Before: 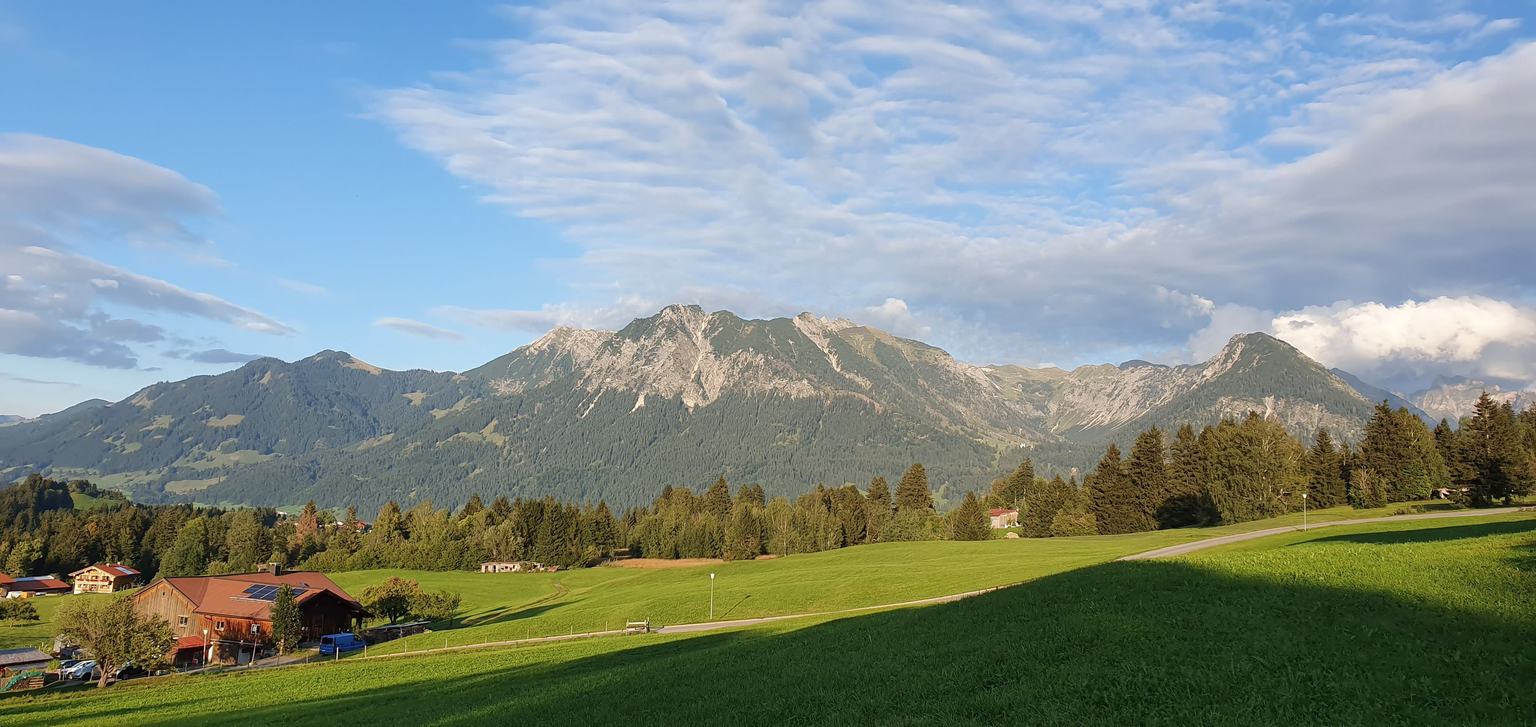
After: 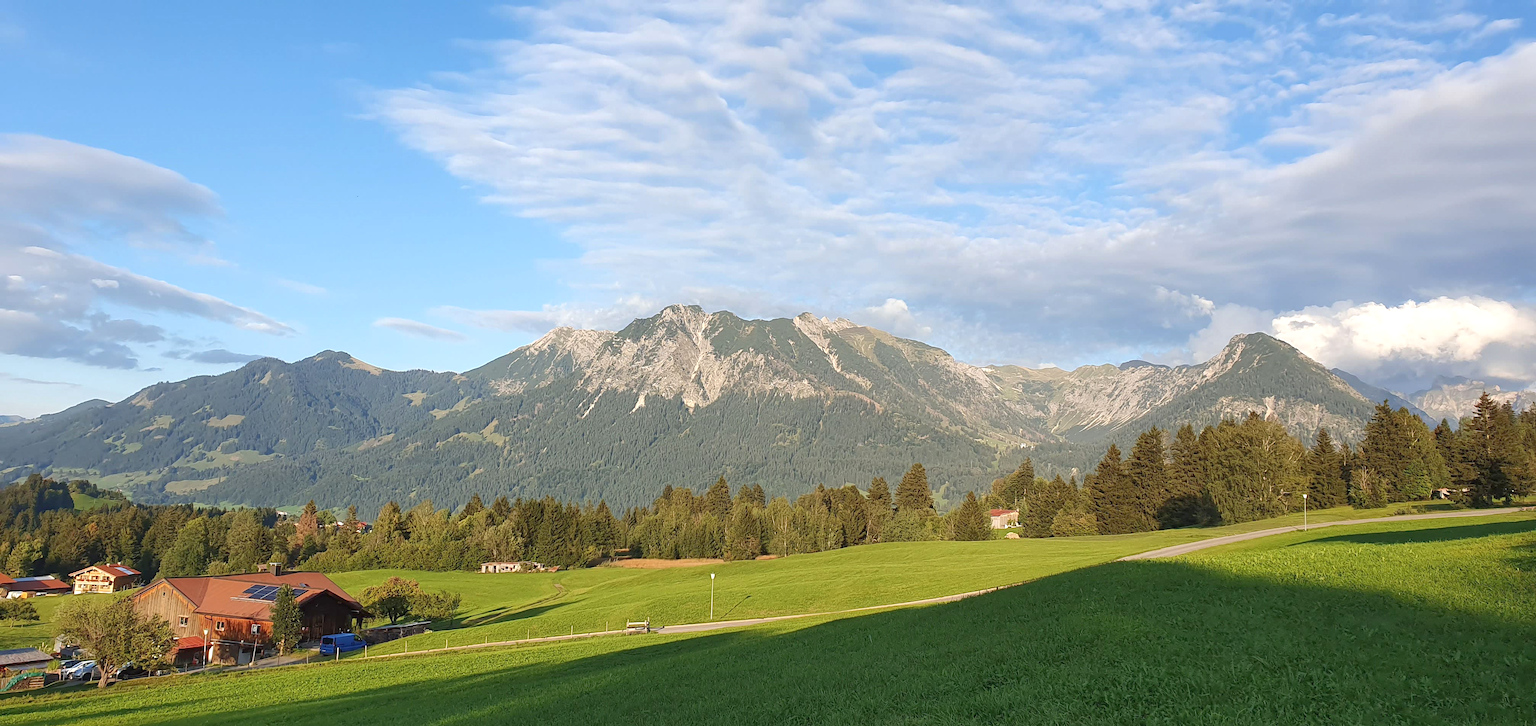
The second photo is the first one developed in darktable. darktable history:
exposure: black level correction 0, exposure 1.199 EV
tone equalizer: -8 EV -0.004 EV, -7 EV 0.028 EV, -6 EV -0.006 EV, -5 EV 0.005 EV, -4 EV -0.036 EV, -3 EV -0.24 EV, -2 EV -0.655 EV, -1 EV -0.975 EV, +0 EV -0.949 EV
